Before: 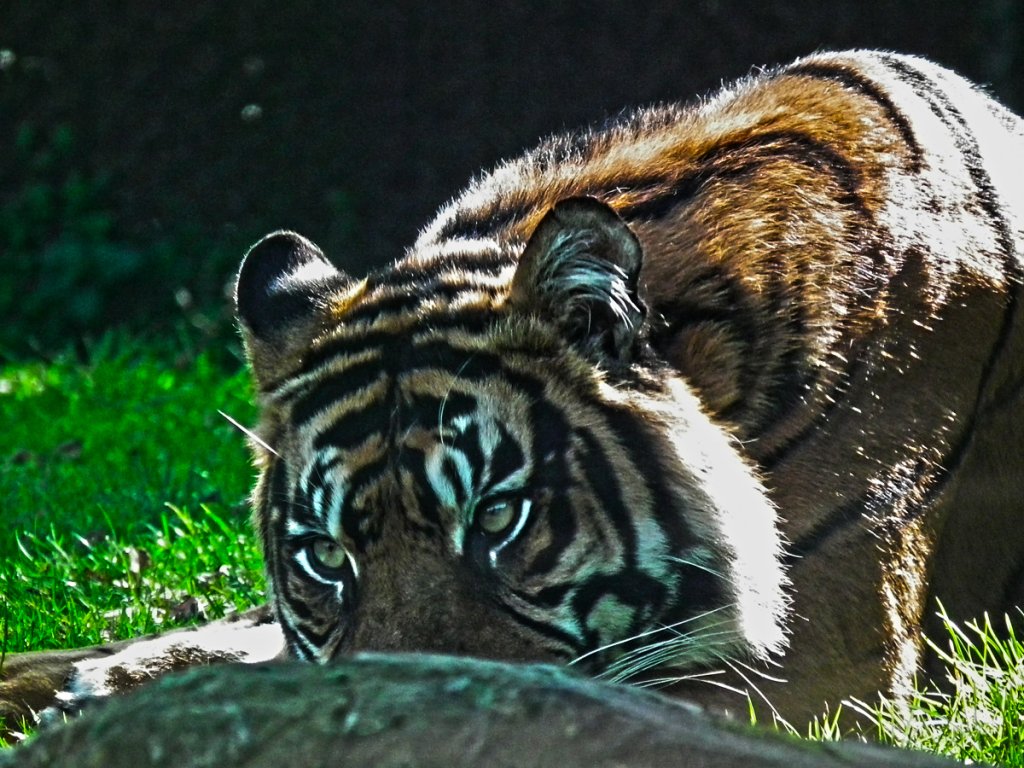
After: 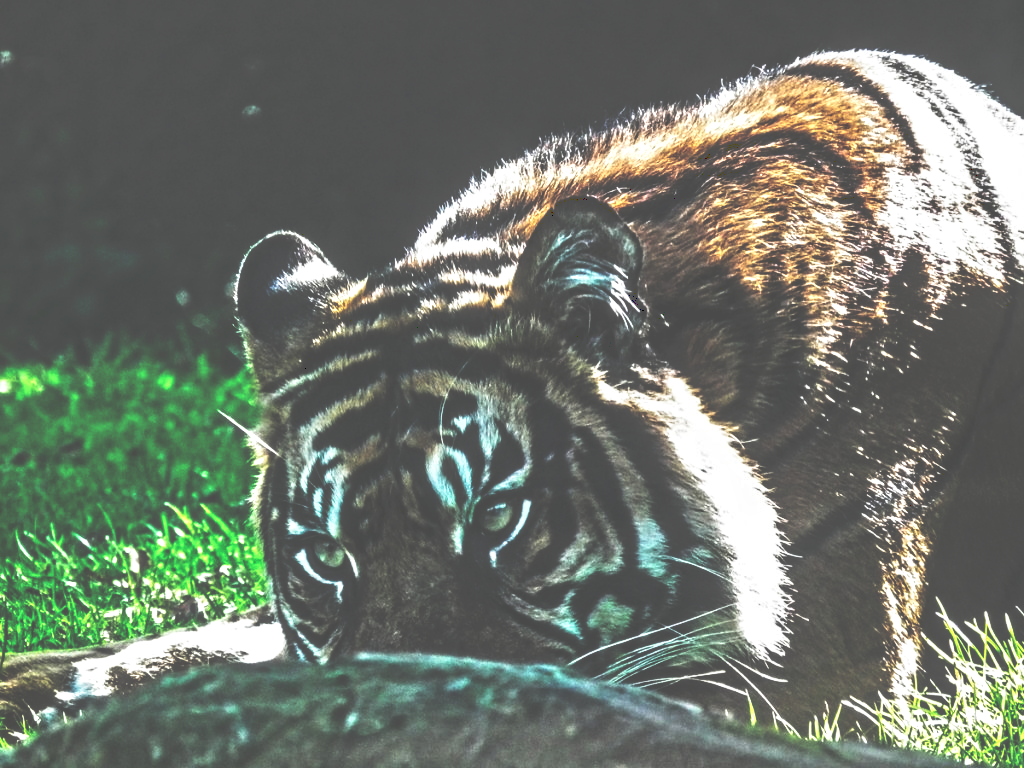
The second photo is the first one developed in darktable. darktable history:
tone curve: curves: ch0 [(0, 0) (0.003, 0.345) (0.011, 0.345) (0.025, 0.345) (0.044, 0.349) (0.069, 0.353) (0.1, 0.356) (0.136, 0.359) (0.177, 0.366) (0.224, 0.378) (0.277, 0.398) (0.335, 0.429) (0.399, 0.476) (0.468, 0.545) (0.543, 0.624) (0.623, 0.721) (0.709, 0.811) (0.801, 0.876) (0.898, 0.913) (1, 1)], preserve colors none
local contrast: detail 160%
